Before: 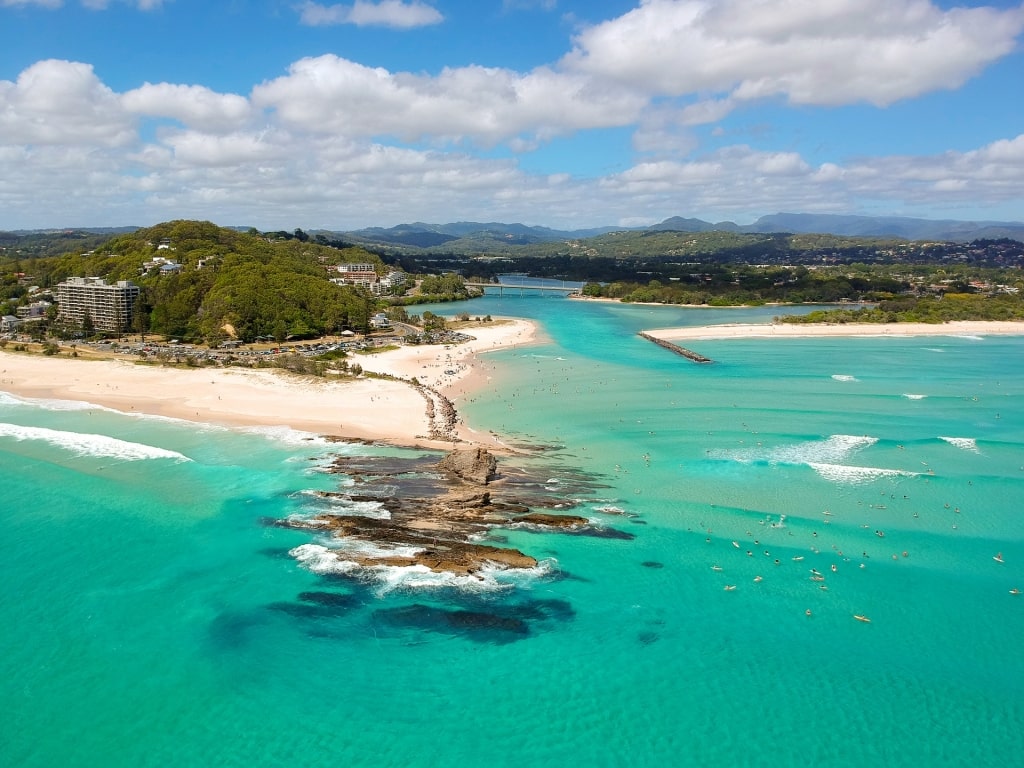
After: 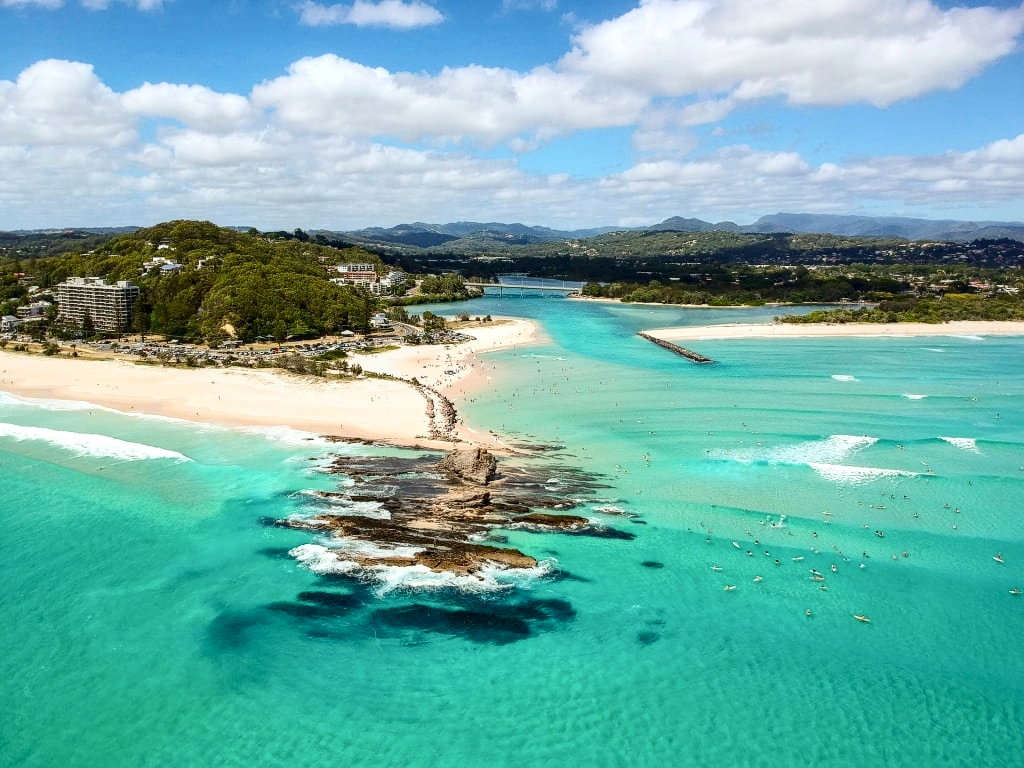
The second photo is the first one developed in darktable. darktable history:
contrast brightness saturation: contrast 0.28
local contrast: on, module defaults
white balance: red 0.978, blue 0.999
